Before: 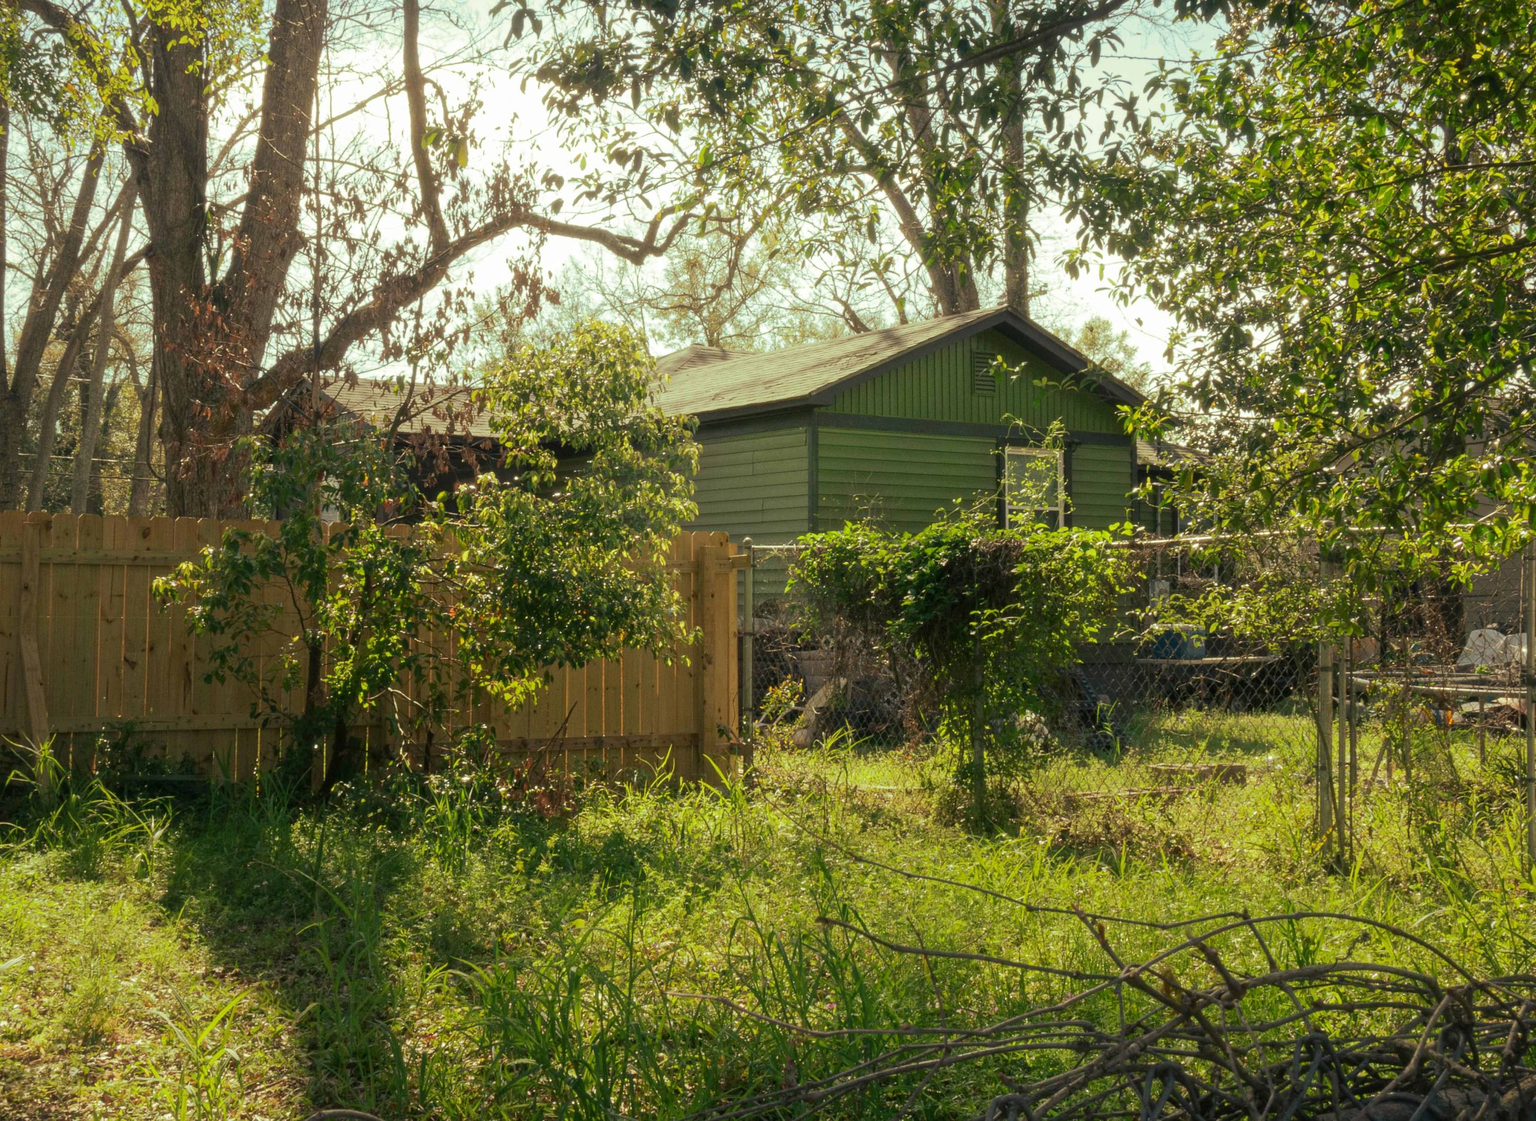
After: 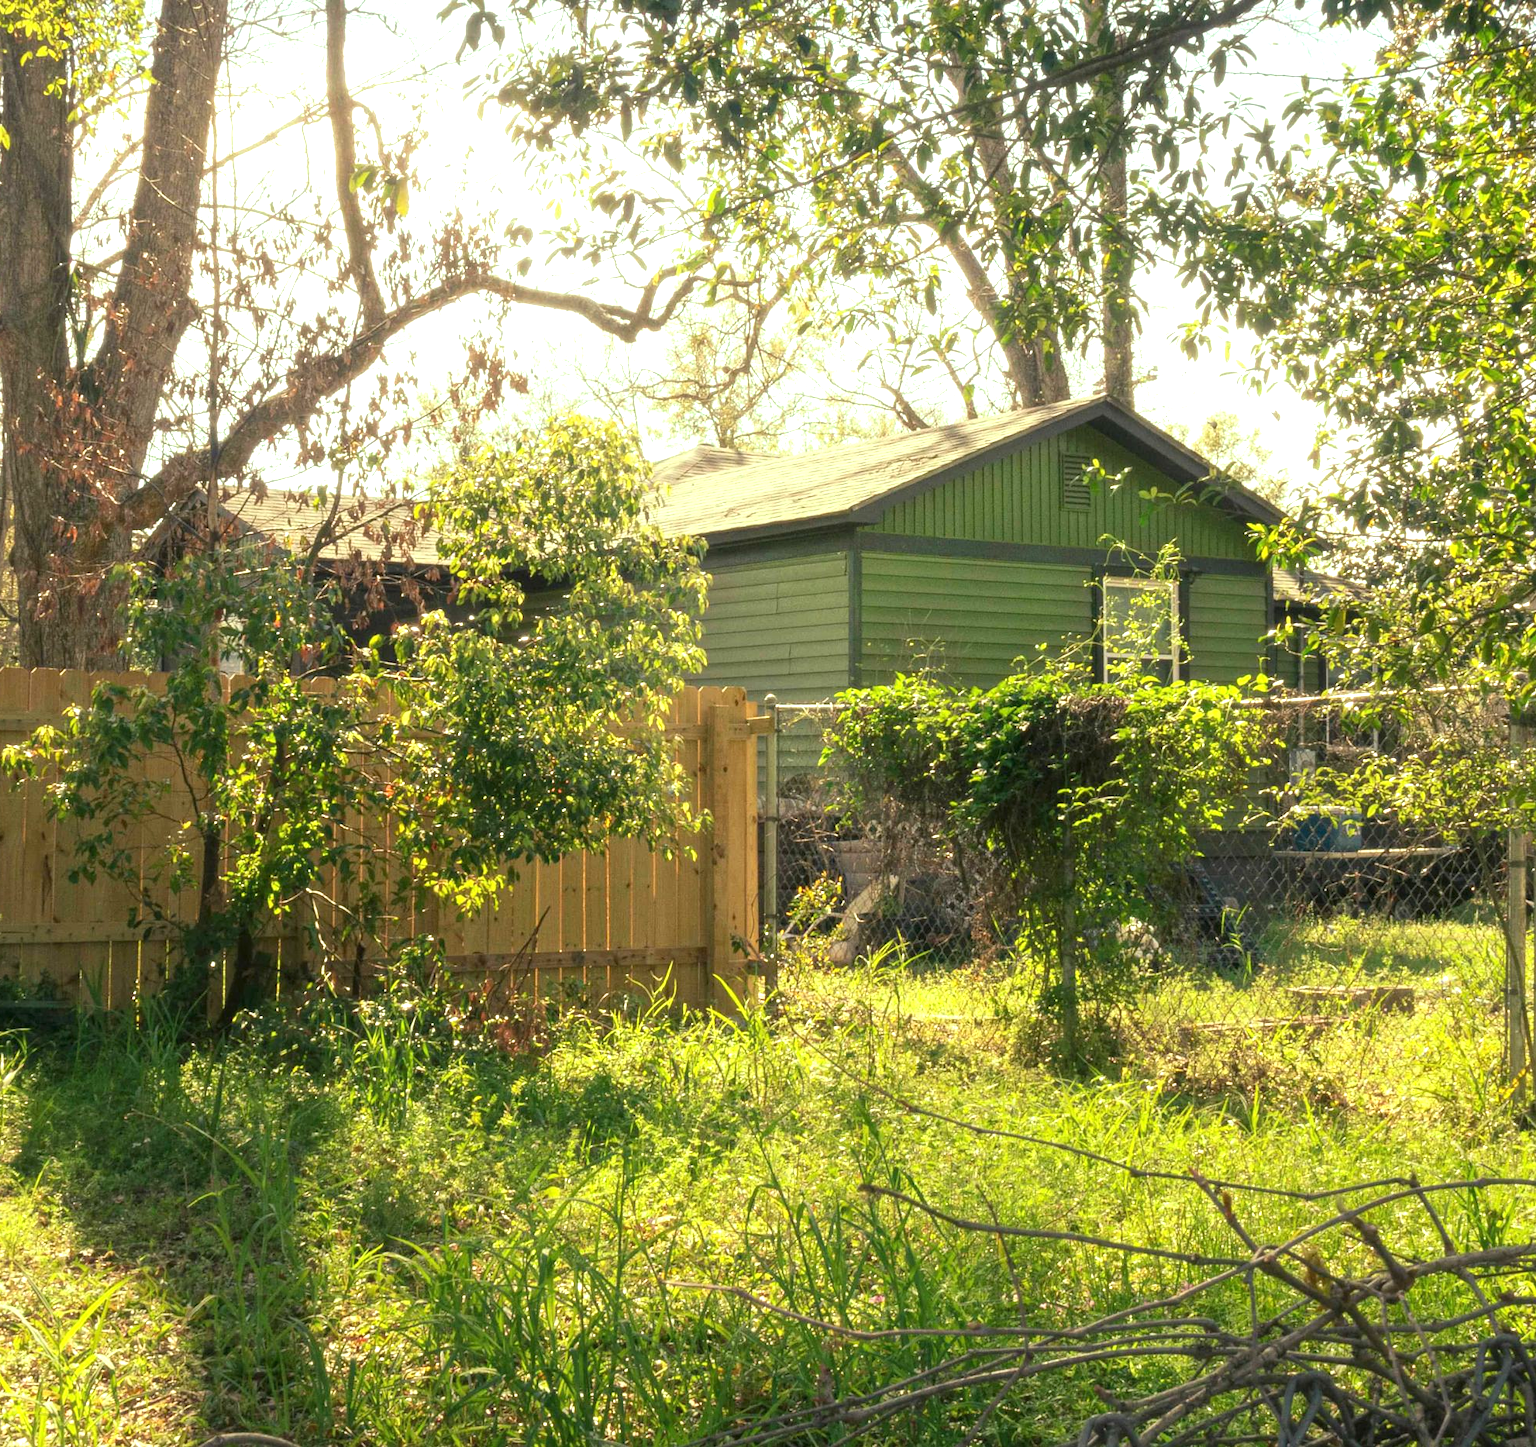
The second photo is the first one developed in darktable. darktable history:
exposure: black level correction 0, exposure 1 EV, compensate highlight preservation false
crop: left 9.872%, right 12.693%
